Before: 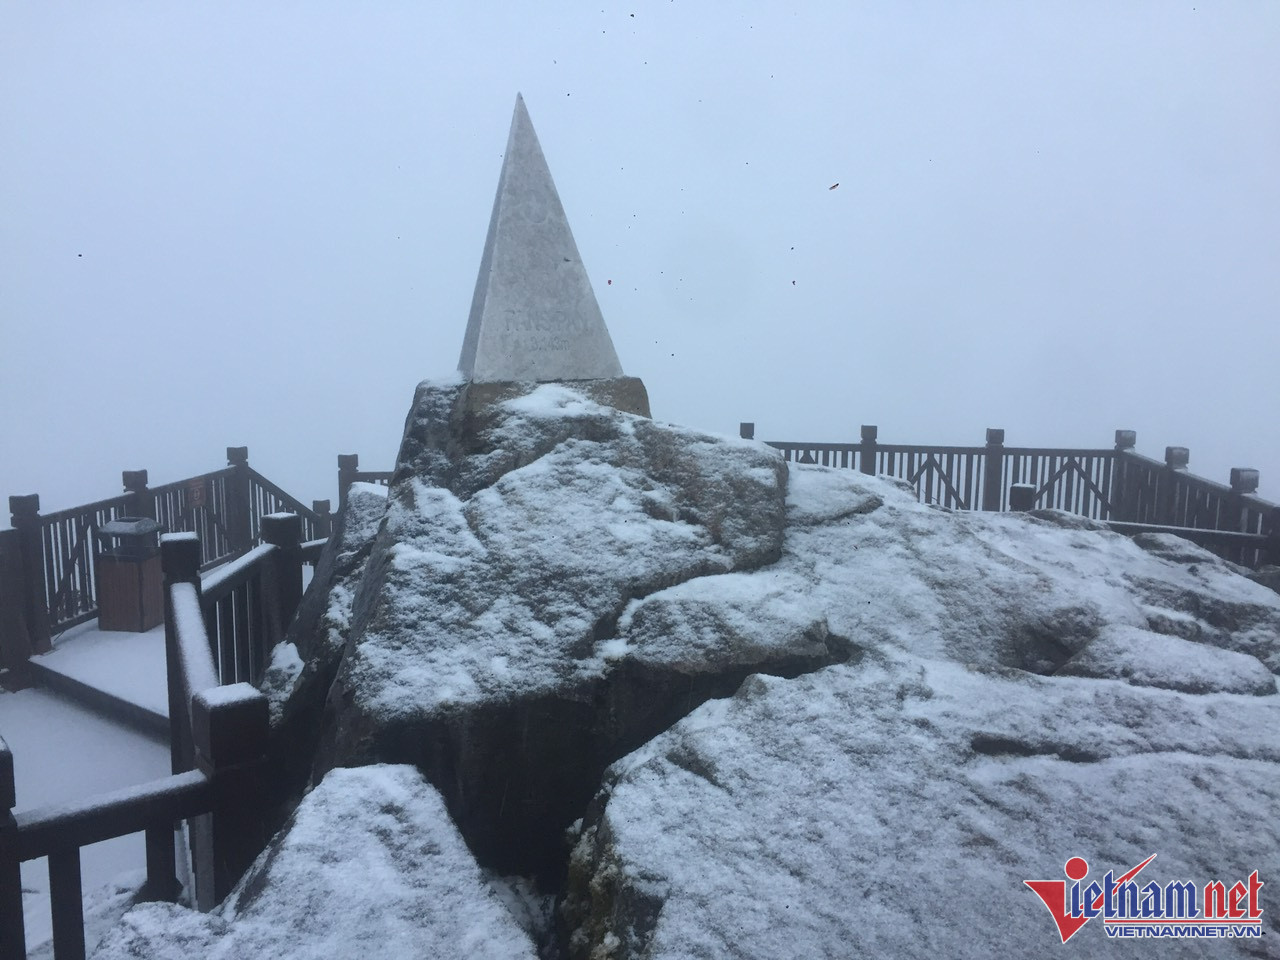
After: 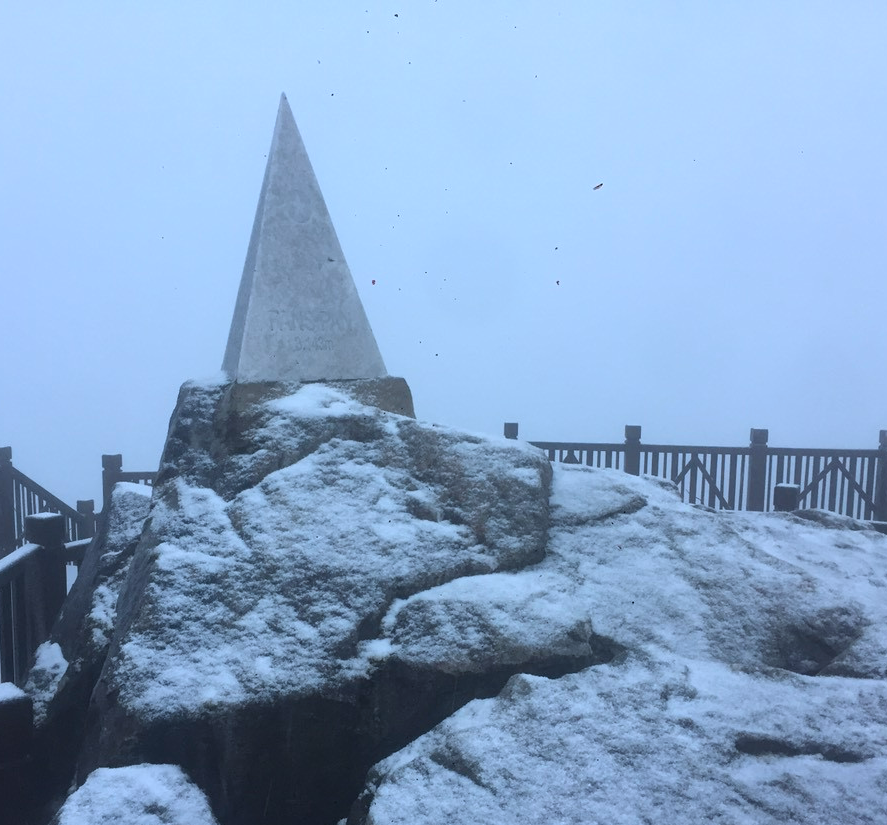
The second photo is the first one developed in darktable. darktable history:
color calibration: x 0.37, y 0.382, temperature 4313.32 K
crop: left 18.479%, right 12.2%, bottom 13.971%
